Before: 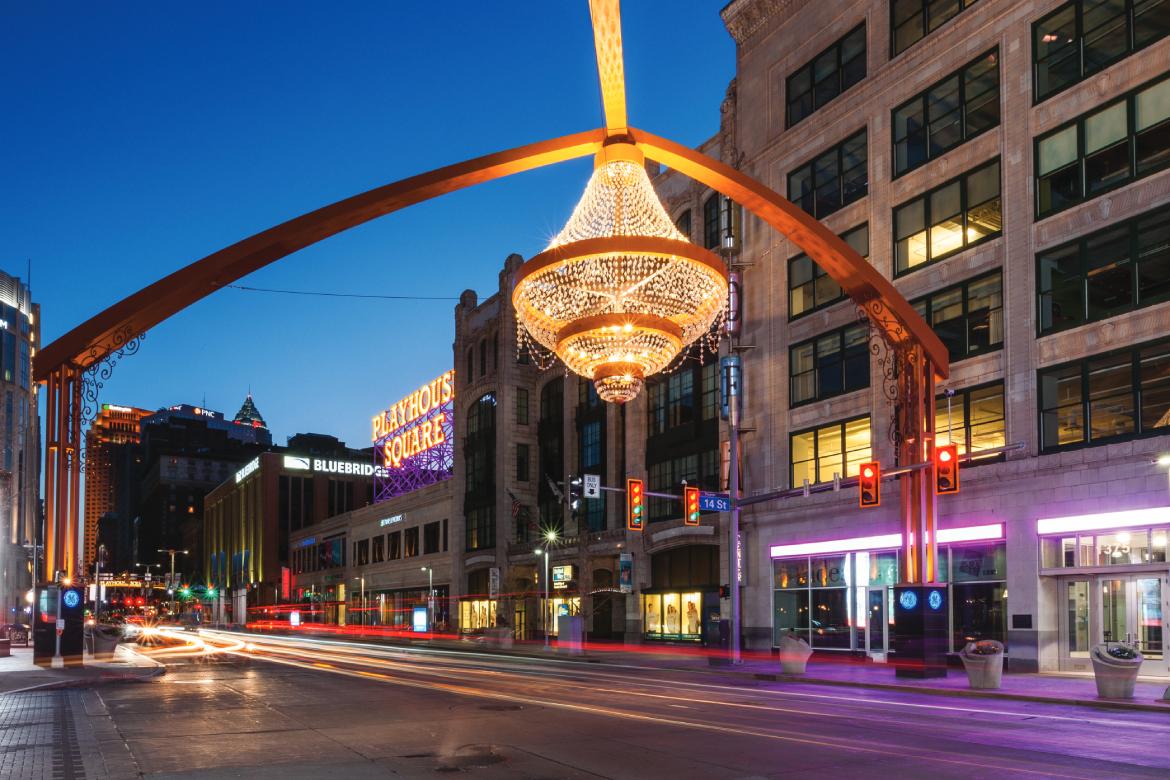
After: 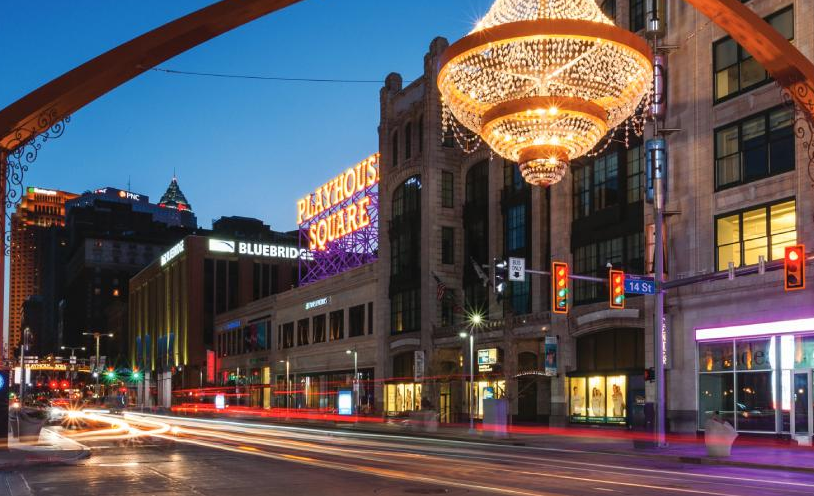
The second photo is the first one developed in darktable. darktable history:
crop: left 6.479%, top 27.828%, right 23.874%, bottom 8.476%
